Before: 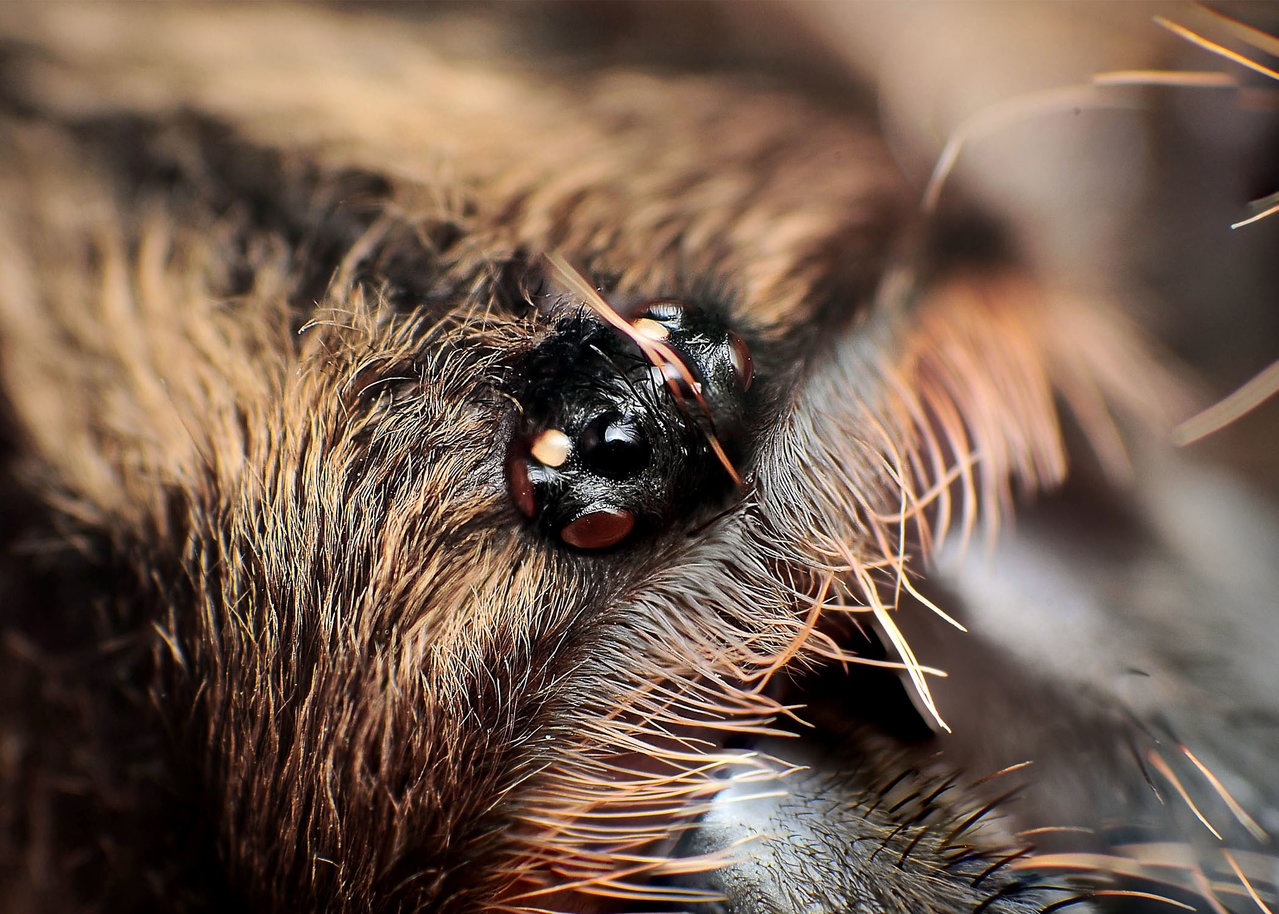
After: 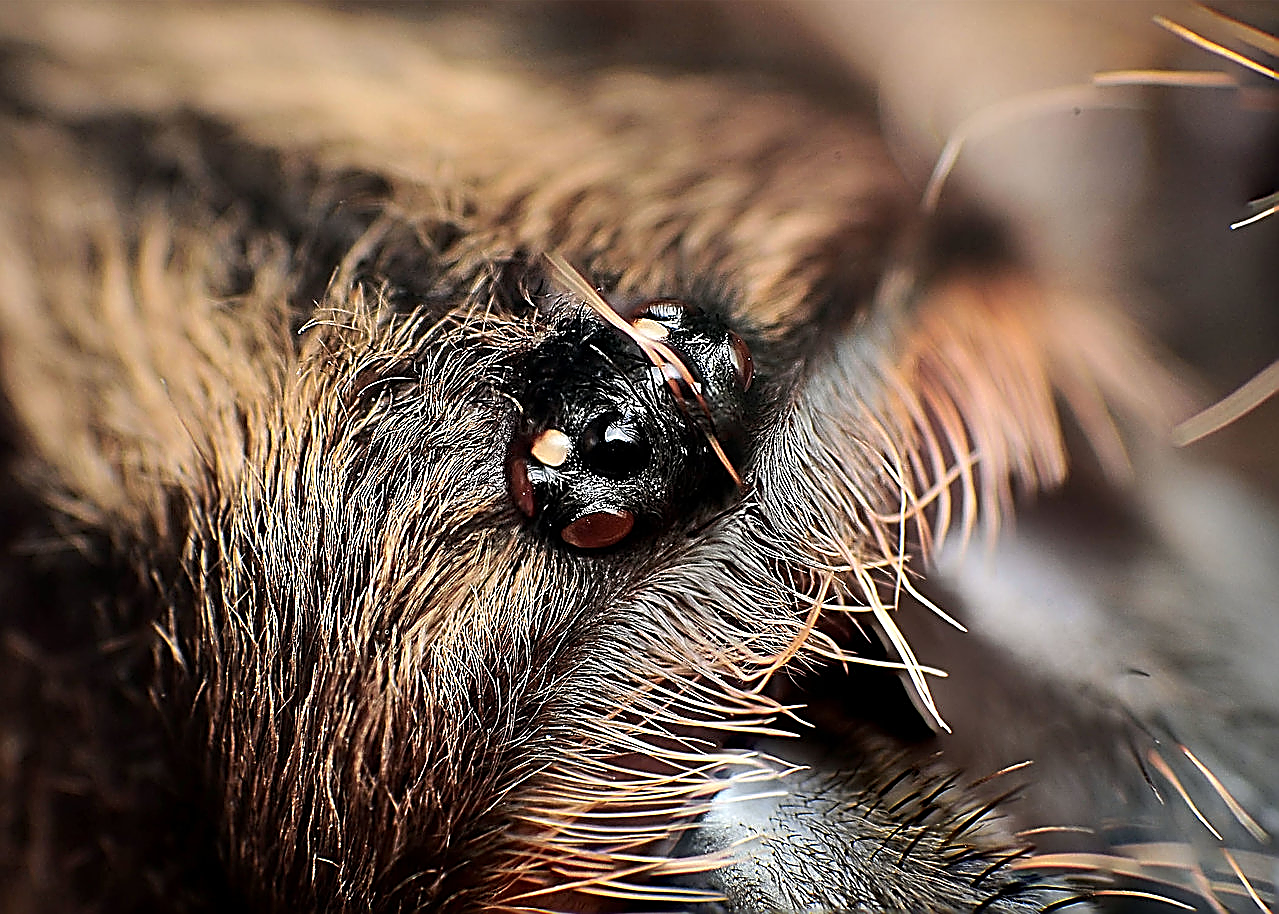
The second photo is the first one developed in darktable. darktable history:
sharpen: amount 1.99
